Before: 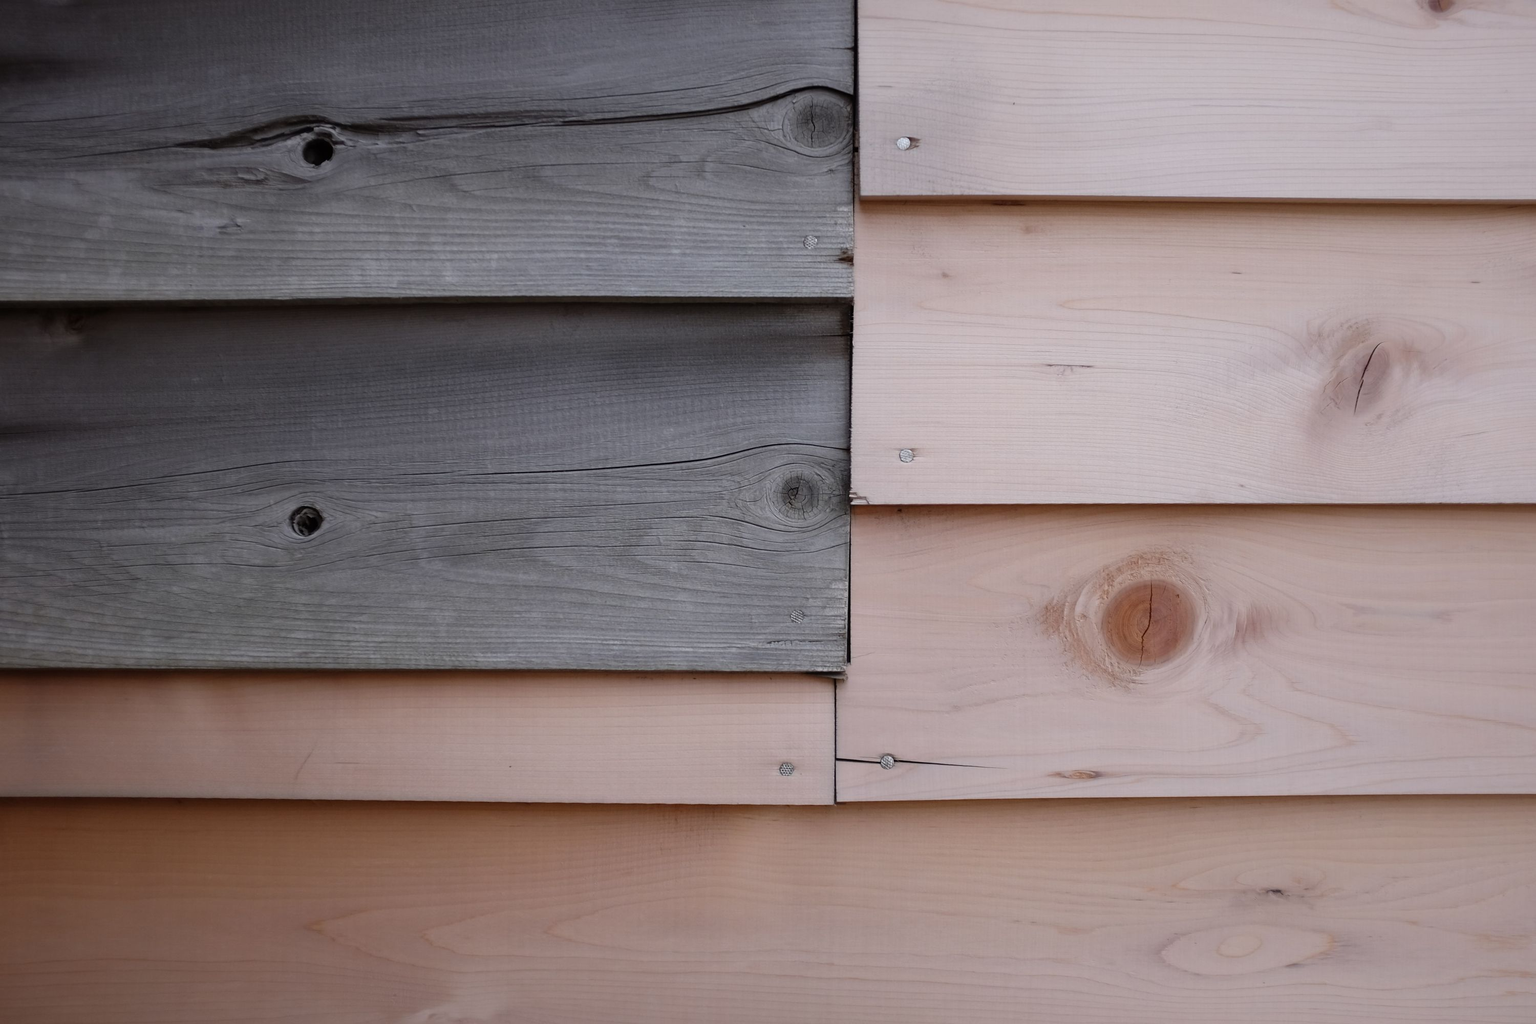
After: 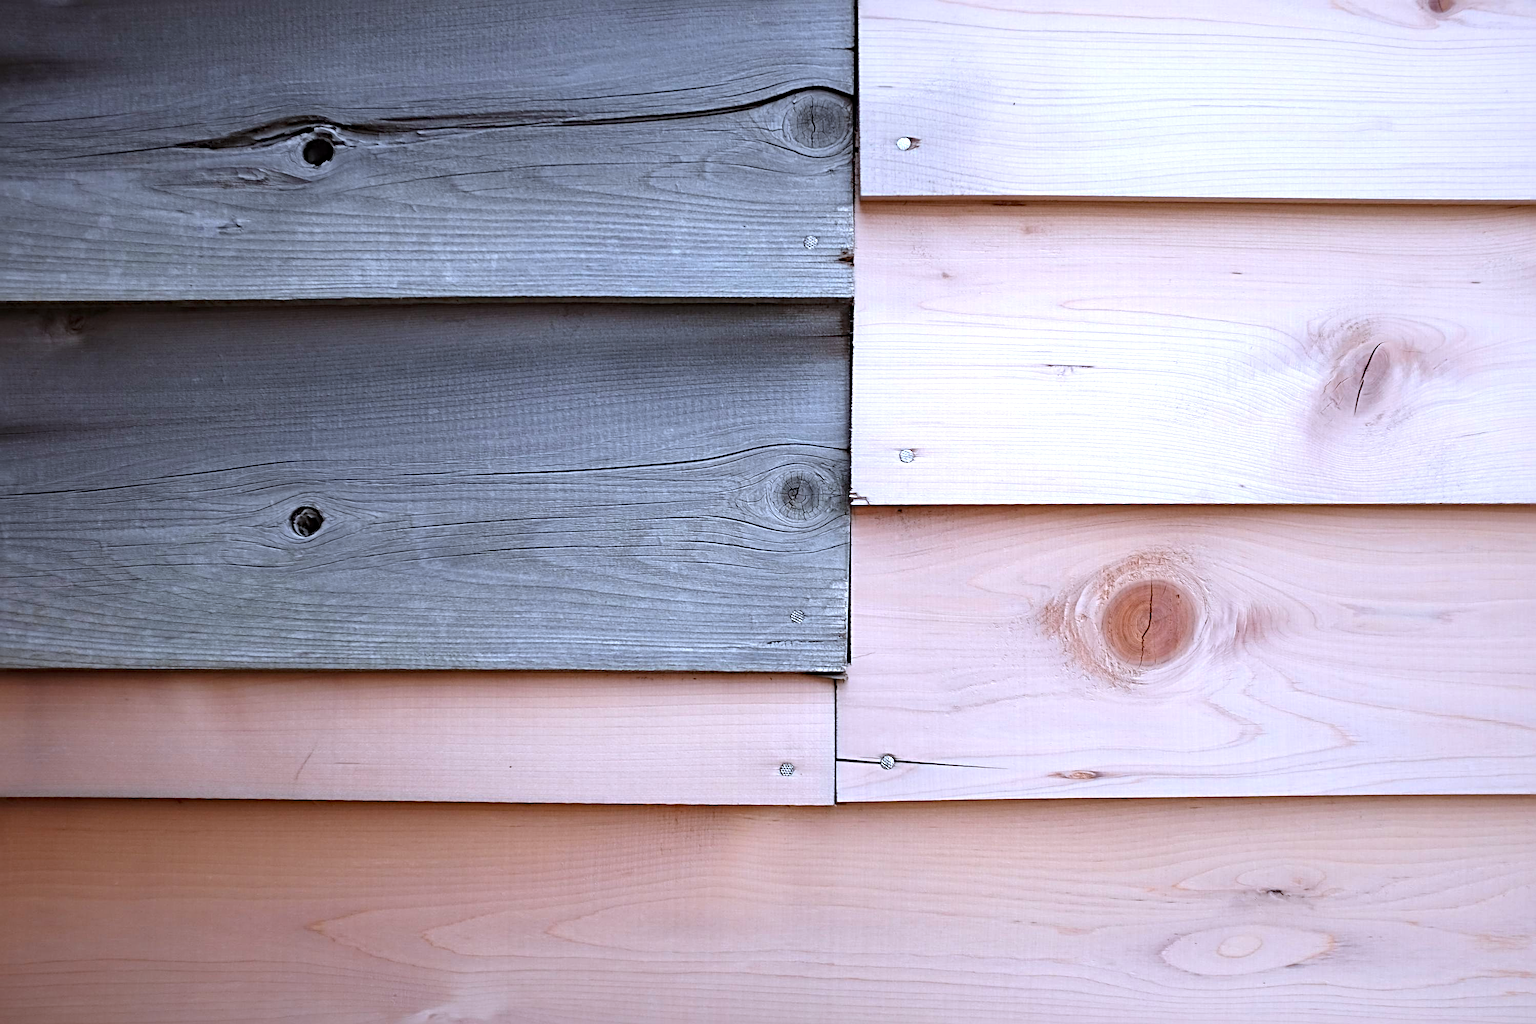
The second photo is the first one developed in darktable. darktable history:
sharpen: radius 4.923
exposure: black level correction 0, exposure 1 EV, compensate highlight preservation false
haze removal: compatibility mode true, adaptive false
color correction: highlights a* -2.05, highlights b* -18.37
